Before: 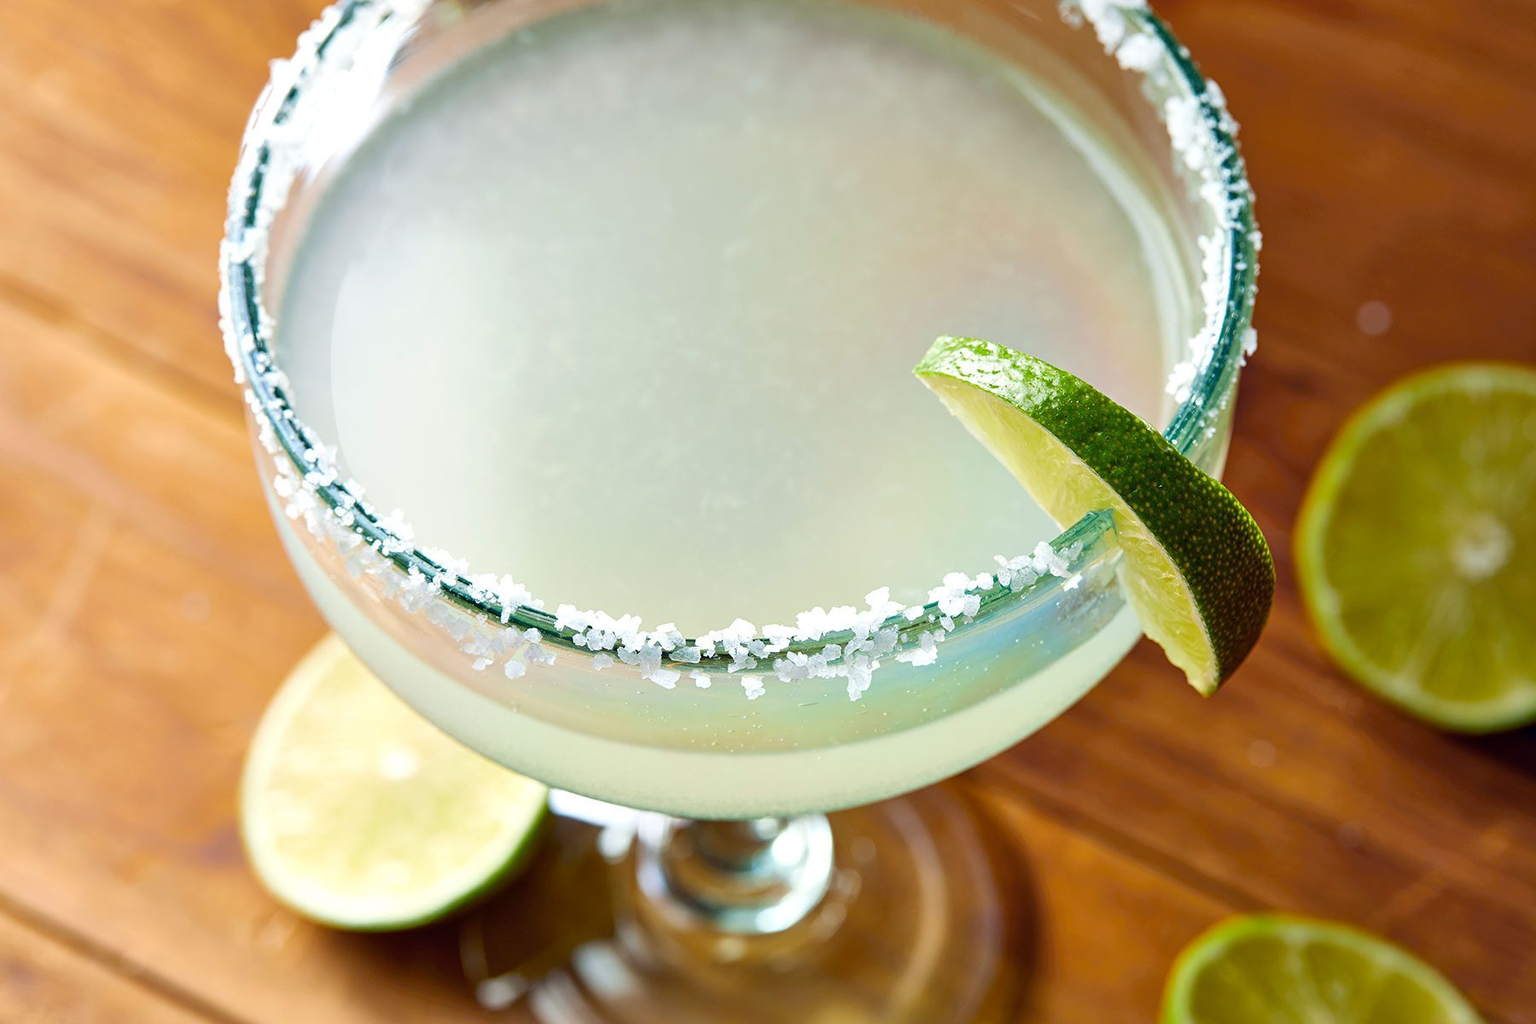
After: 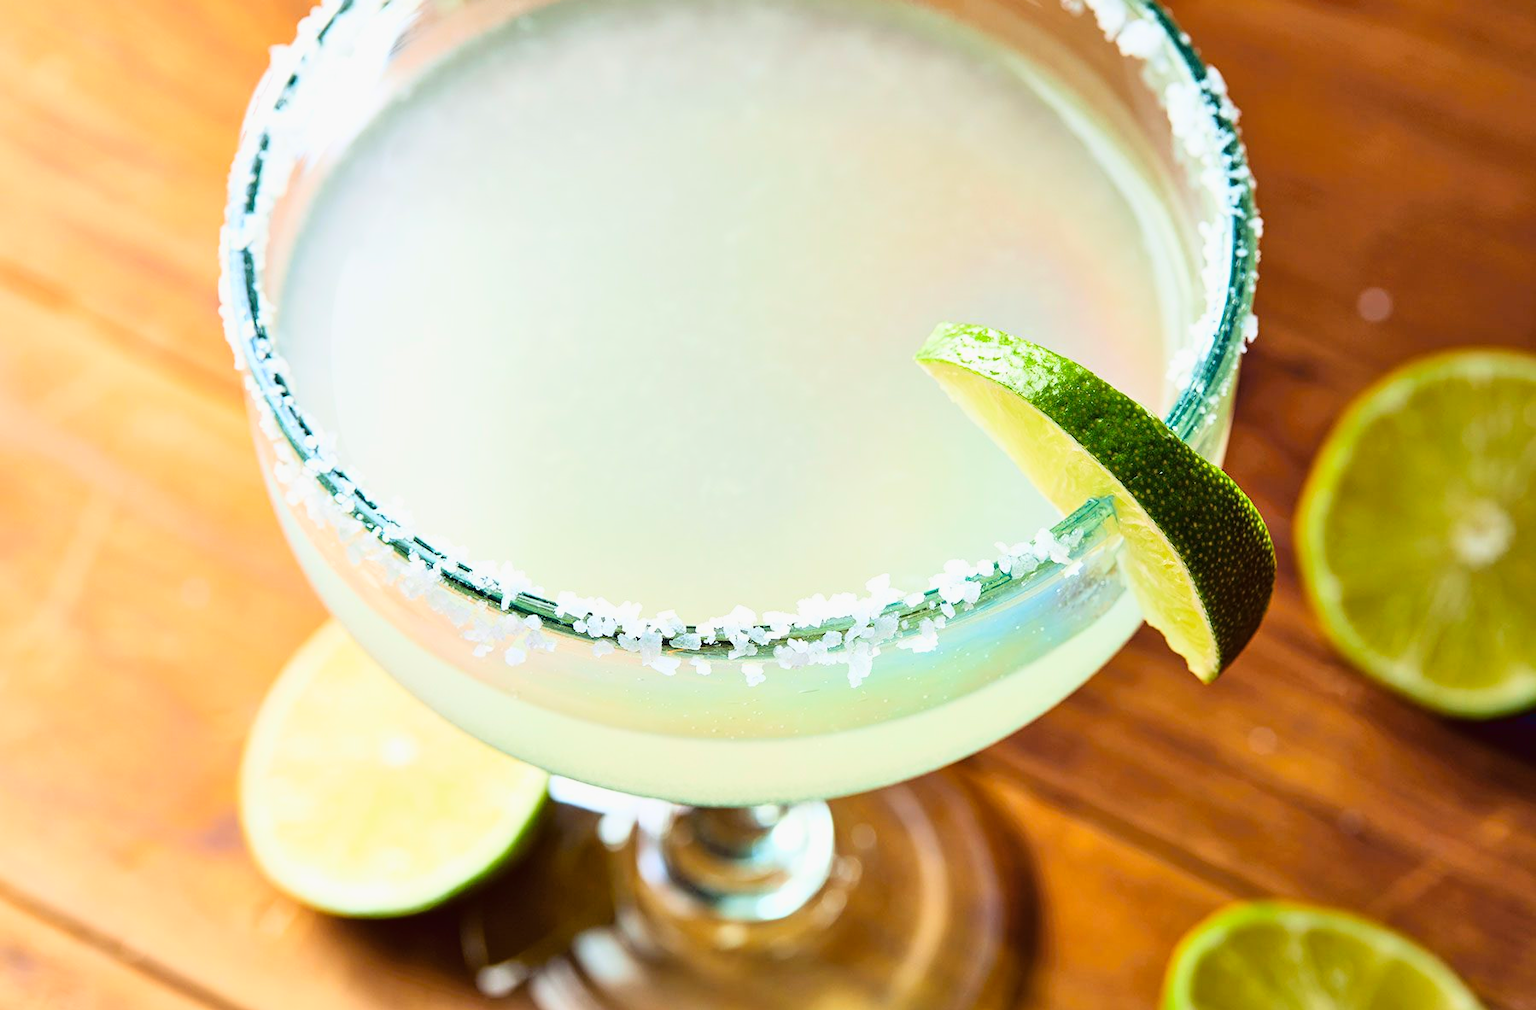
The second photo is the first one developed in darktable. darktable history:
crop: top 1.366%, right 0.021%
tone curve: curves: ch0 [(0.003, 0.032) (0.037, 0.037) (0.142, 0.117) (0.279, 0.311) (0.405, 0.49) (0.526, 0.651) (0.722, 0.857) (0.875, 0.946) (1, 0.98)]; ch1 [(0, 0) (0.305, 0.325) (0.453, 0.437) (0.482, 0.474) (0.501, 0.498) (0.515, 0.523) (0.559, 0.591) (0.6, 0.643) (0.656, 0.707) (1, 1)]; ch2 [(0, 0) (0.323, 0.277) (0.424, 0.396) (0.479, 0.484) (0.499, 0.502) (0.515, 0.537) (0.573, 0.602) (0.653, 0.675) (0.75, 0.756) (1, 1)], color space Lab, linked channels, preserve colors none
